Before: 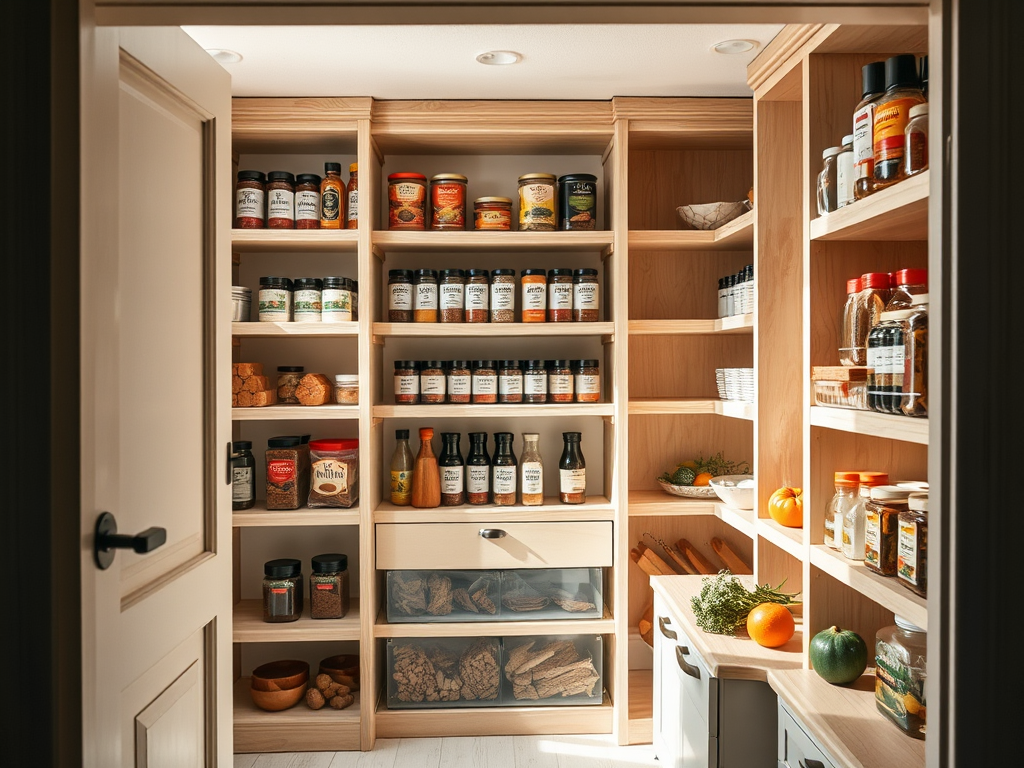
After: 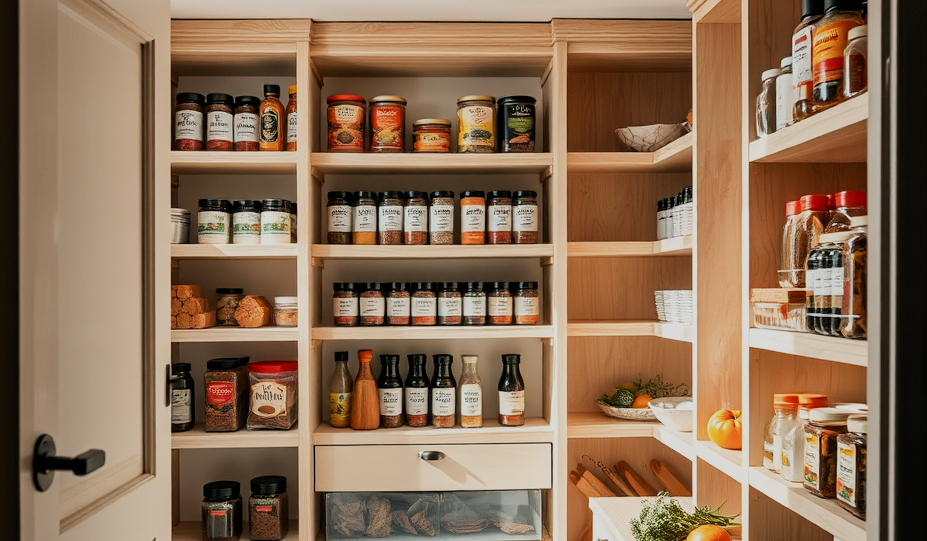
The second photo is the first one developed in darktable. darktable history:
exposure: black level correction 0.001, compensate highlight preservation false
crop: left 5.967%, top 10.271%, right 3.494%, bottom 19.225%
filmic rgb: black relative exposure -8.02 EV, white relative exposure 3.92 EV, hardness 4.22
